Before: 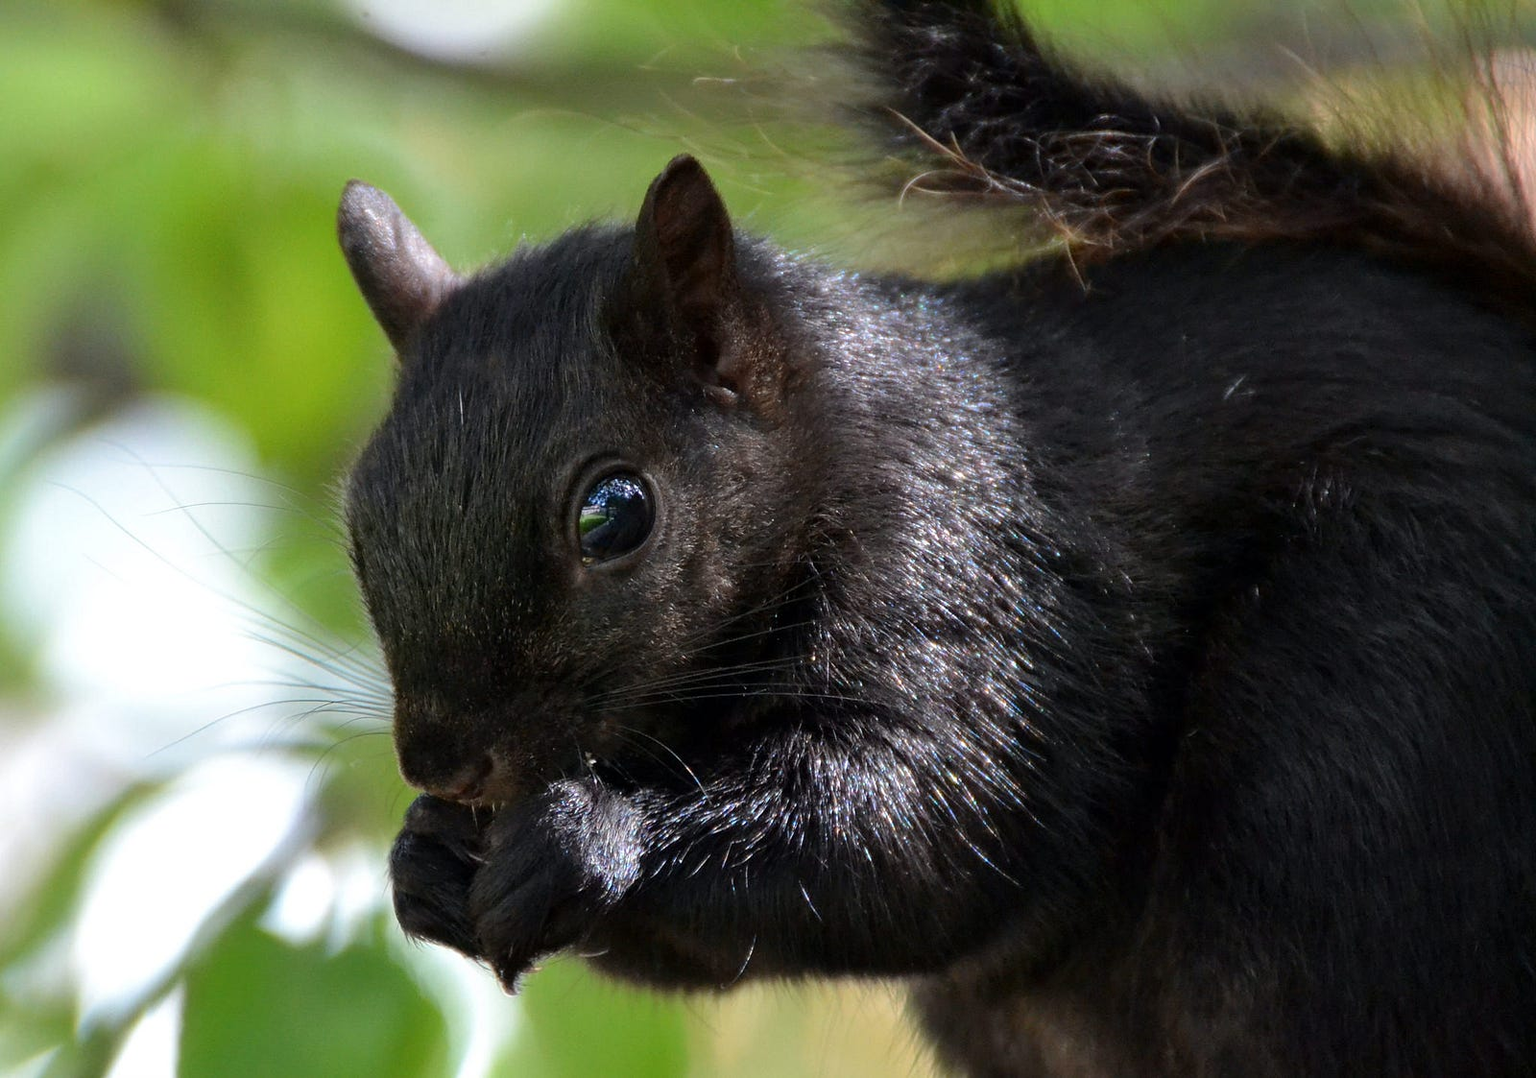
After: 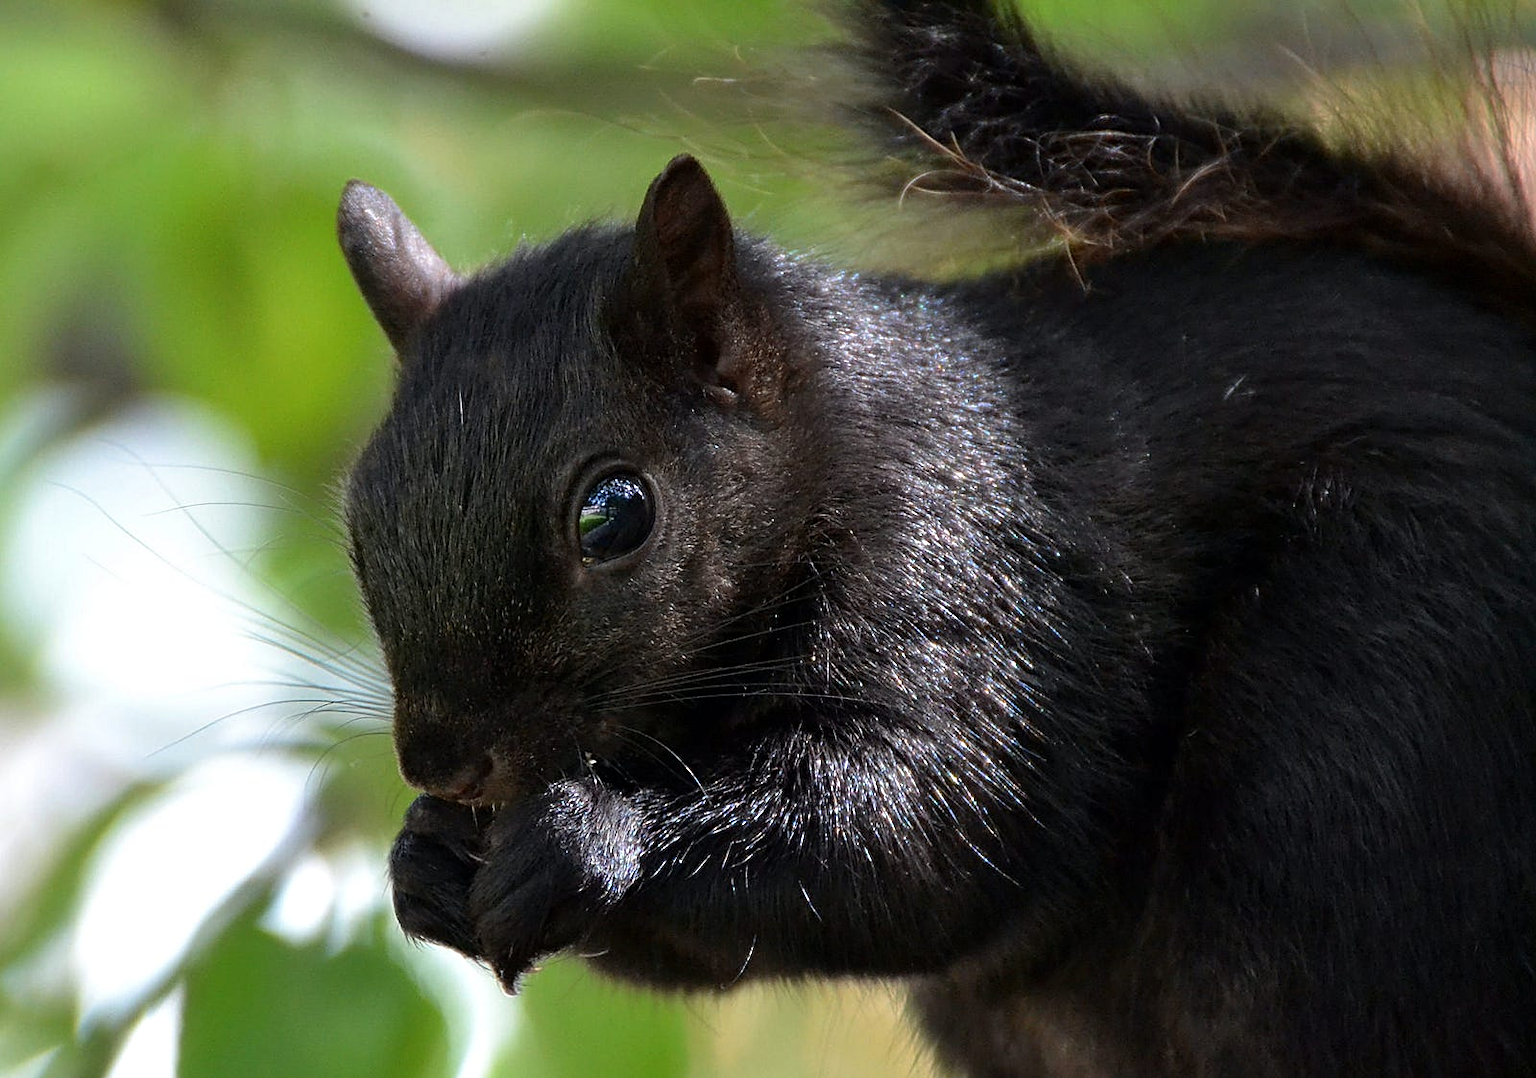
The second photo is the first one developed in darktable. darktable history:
sharpen: amount 0.492
base curve: curves: ch0 [(0, 0) (0.303, 0.277) (1, 1)], preserve colors none
tone equalizer: mask exposure compensation -0.497 EV
